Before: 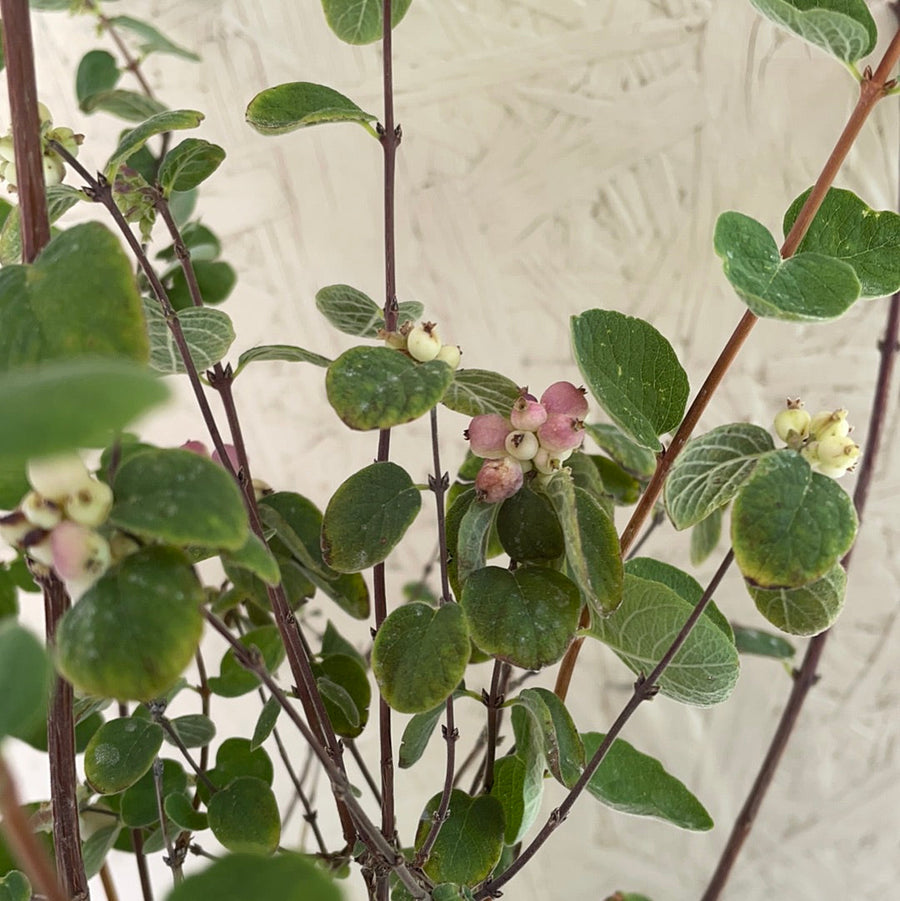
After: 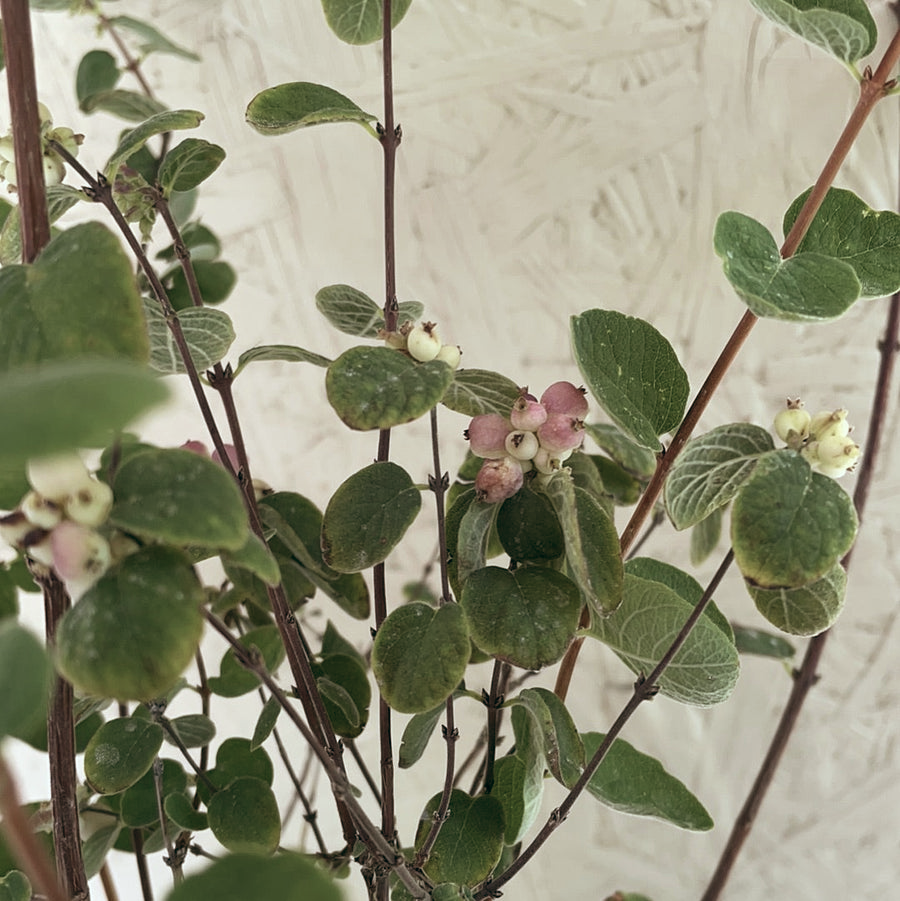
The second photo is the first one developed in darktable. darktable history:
tone equalizer: on, module defaults
color balance: lift [1, 0.994, 1.002, 1.006], gamma [0.957, 1.081, 1.016, 0.919], gain [0.97, 0.972, 1.01, 1.028], input saturation 91.06%, output saturation 79.8%
